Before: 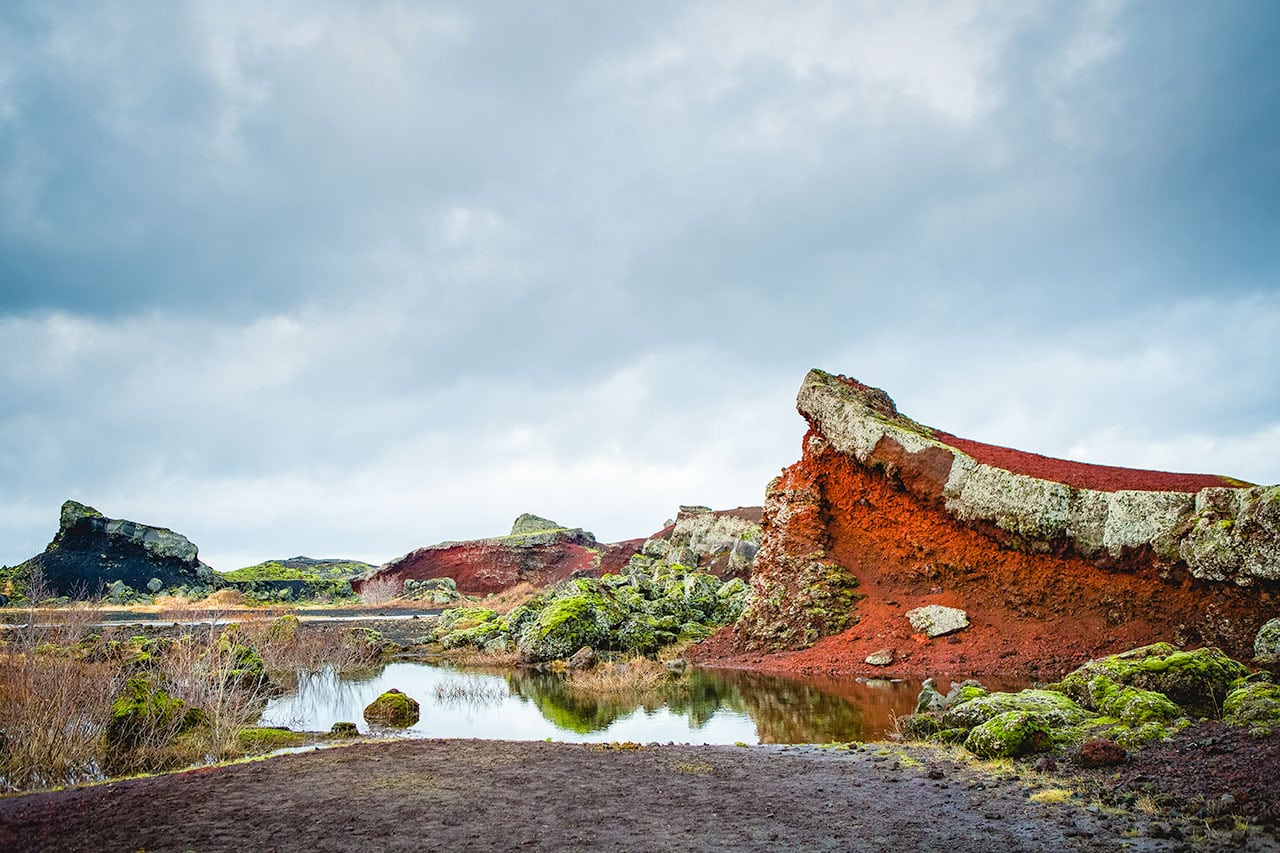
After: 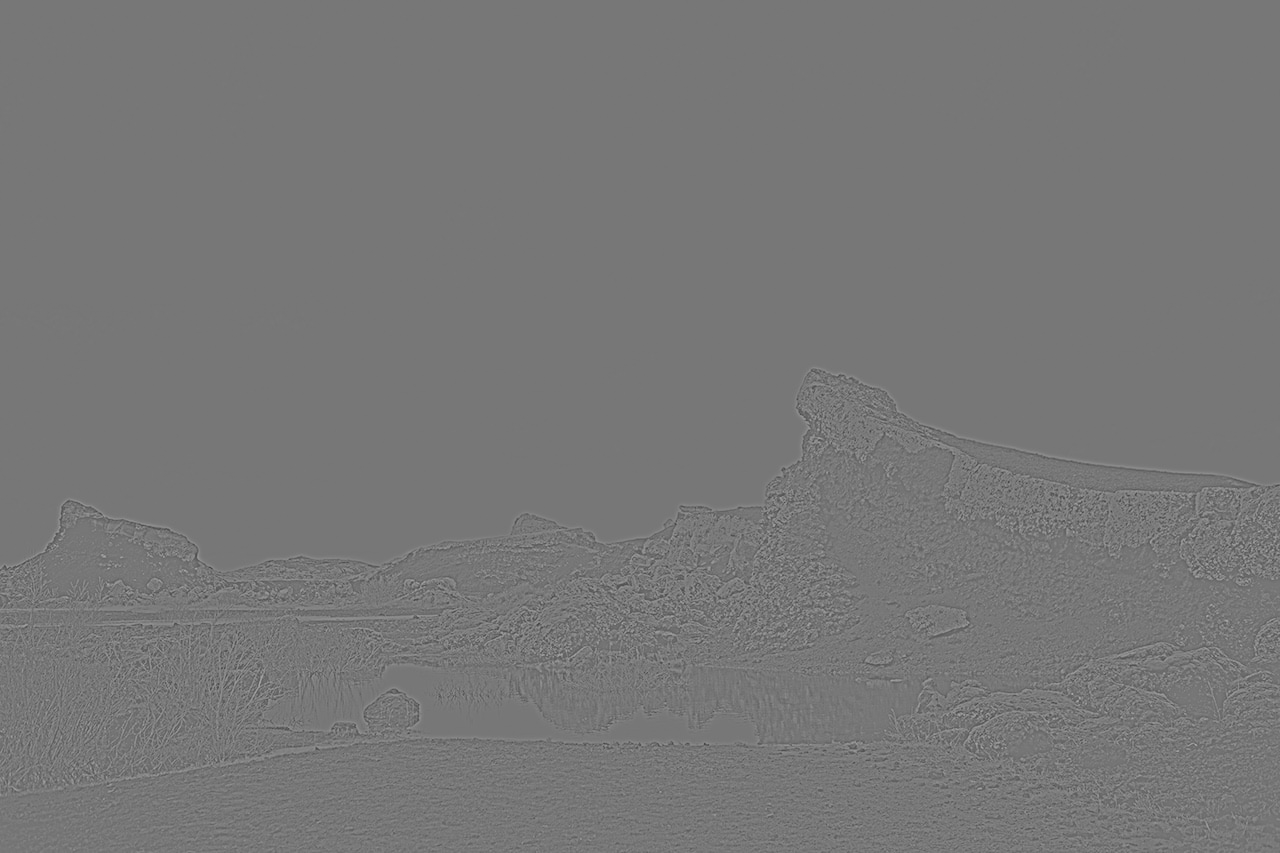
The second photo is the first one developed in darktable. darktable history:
tone equalizer: on, module defaults
highpass: sharpness 5.84%, contrast boost 8.44%
